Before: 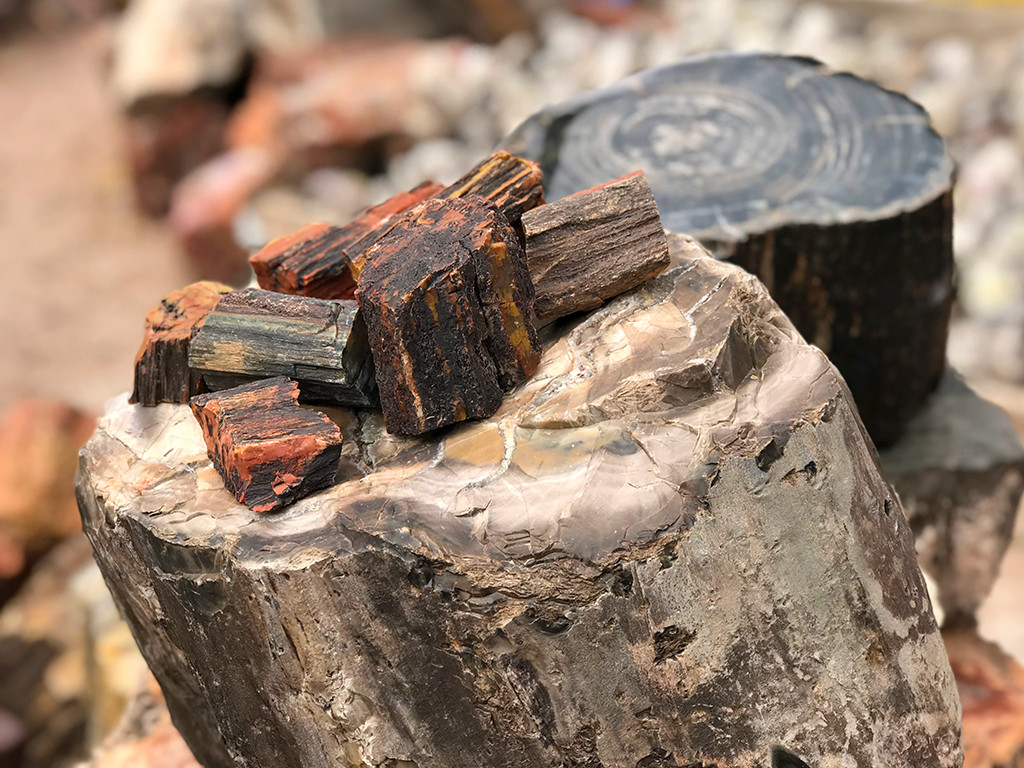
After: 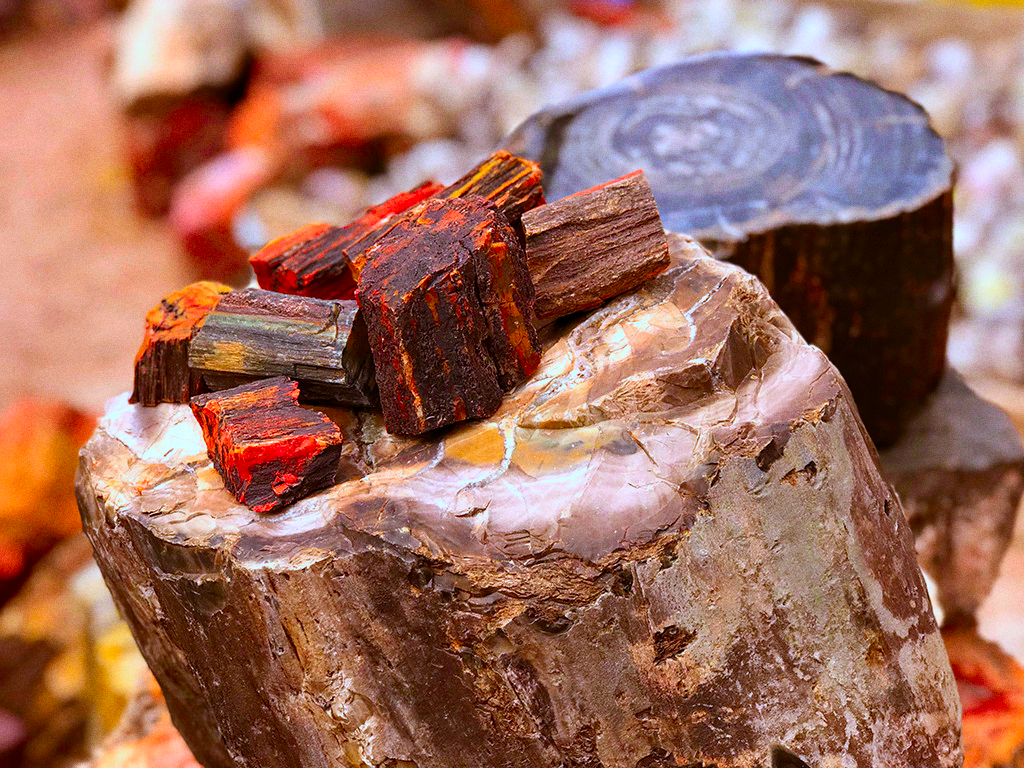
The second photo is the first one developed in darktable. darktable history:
white balance: red 0.926, green 1.003, blue 1.133
rgb levels: mode RGB, independent channels, levels [[0, 0.5, 1], [0, 0.521, 1], [0, 0.536, 1]]
color correction: saturation 2.15
grain: on, module defaults
